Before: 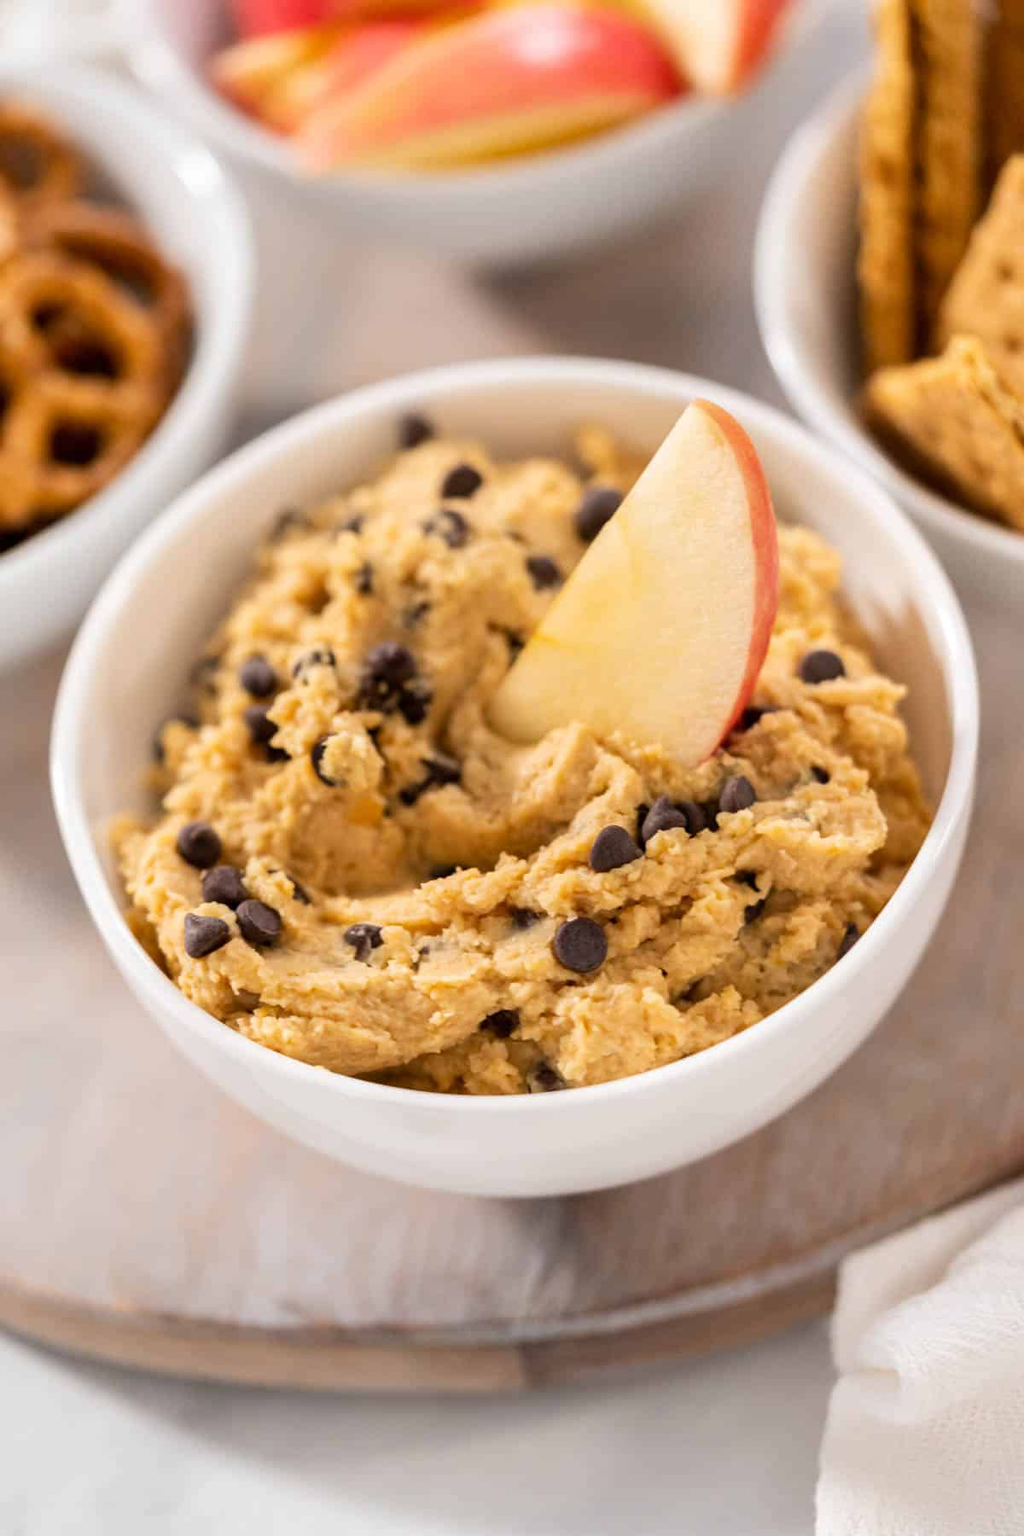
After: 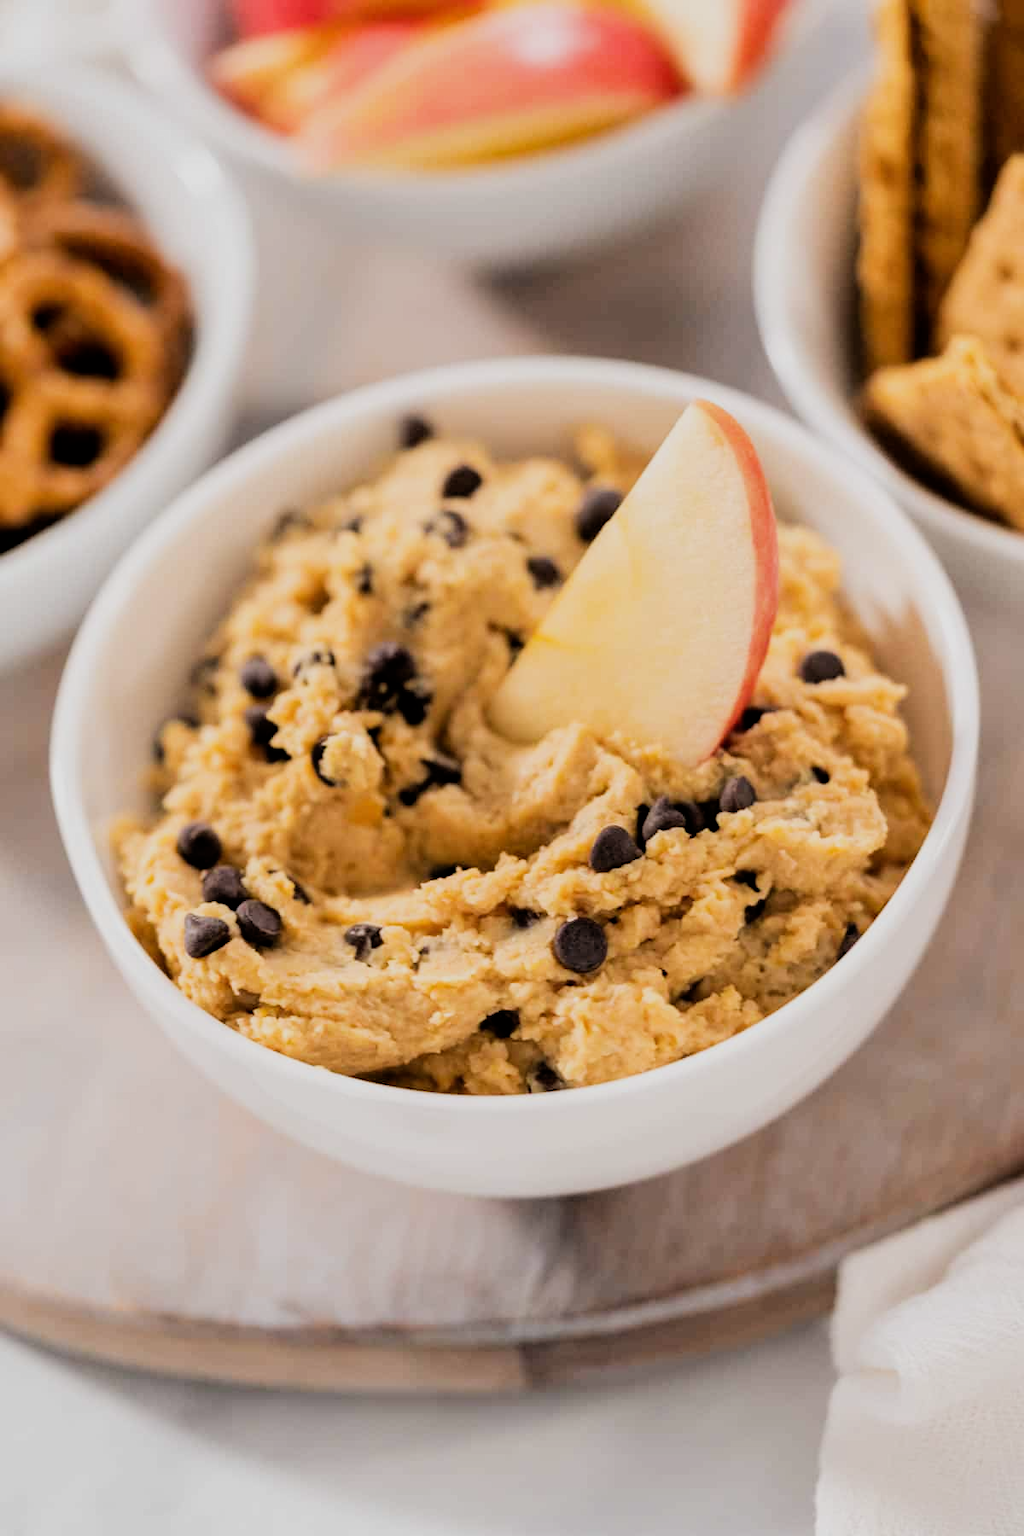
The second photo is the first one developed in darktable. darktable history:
filmic rgb: black relative exposure -5.15 EV, white relative exposure 4 EV, hardness 2.89, contrast 1.183, highlights saturation mix -31.09%
